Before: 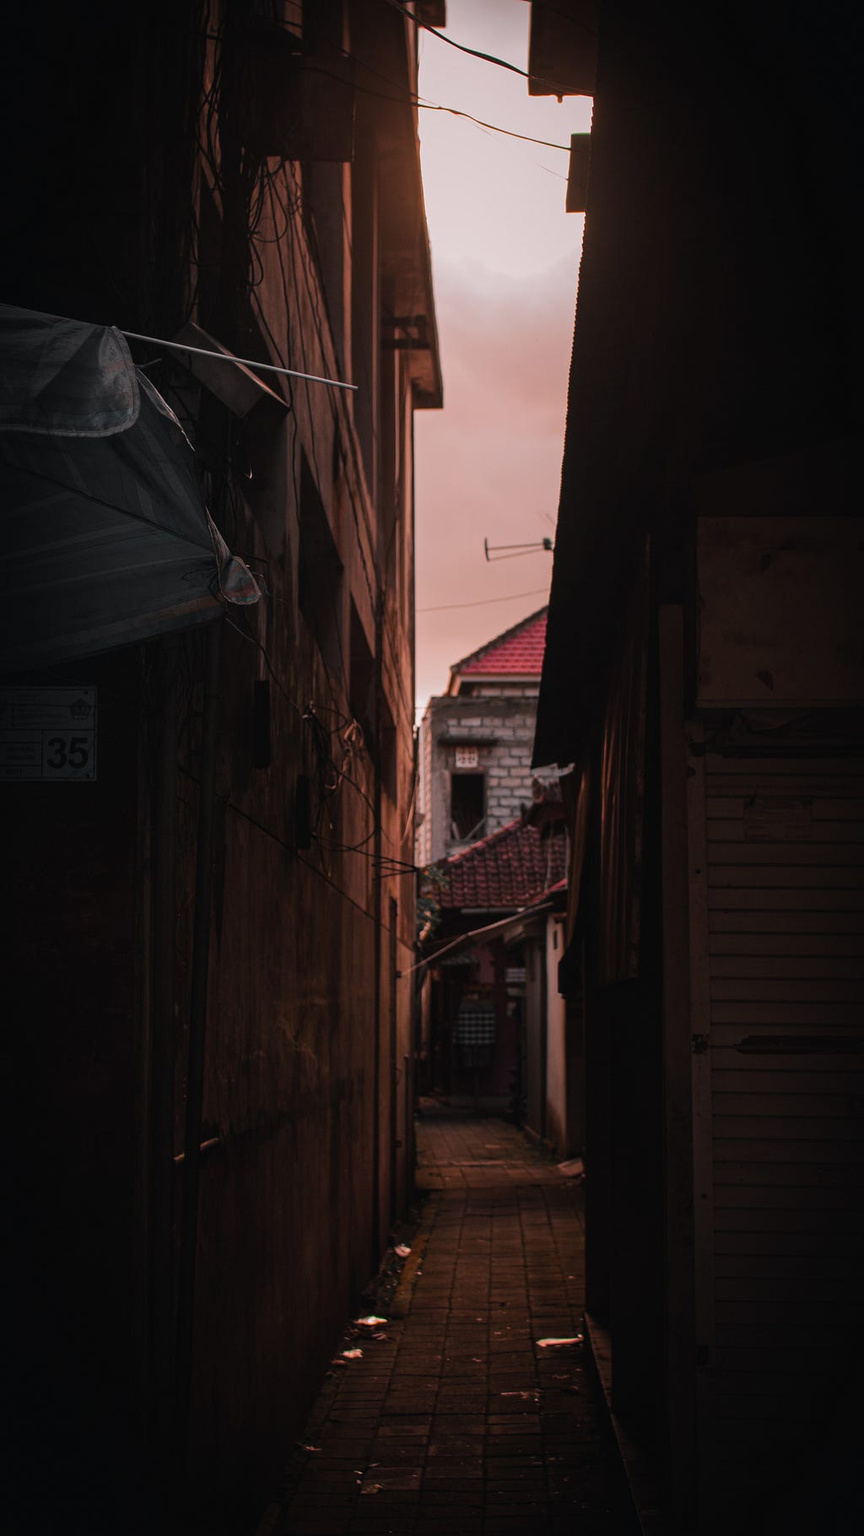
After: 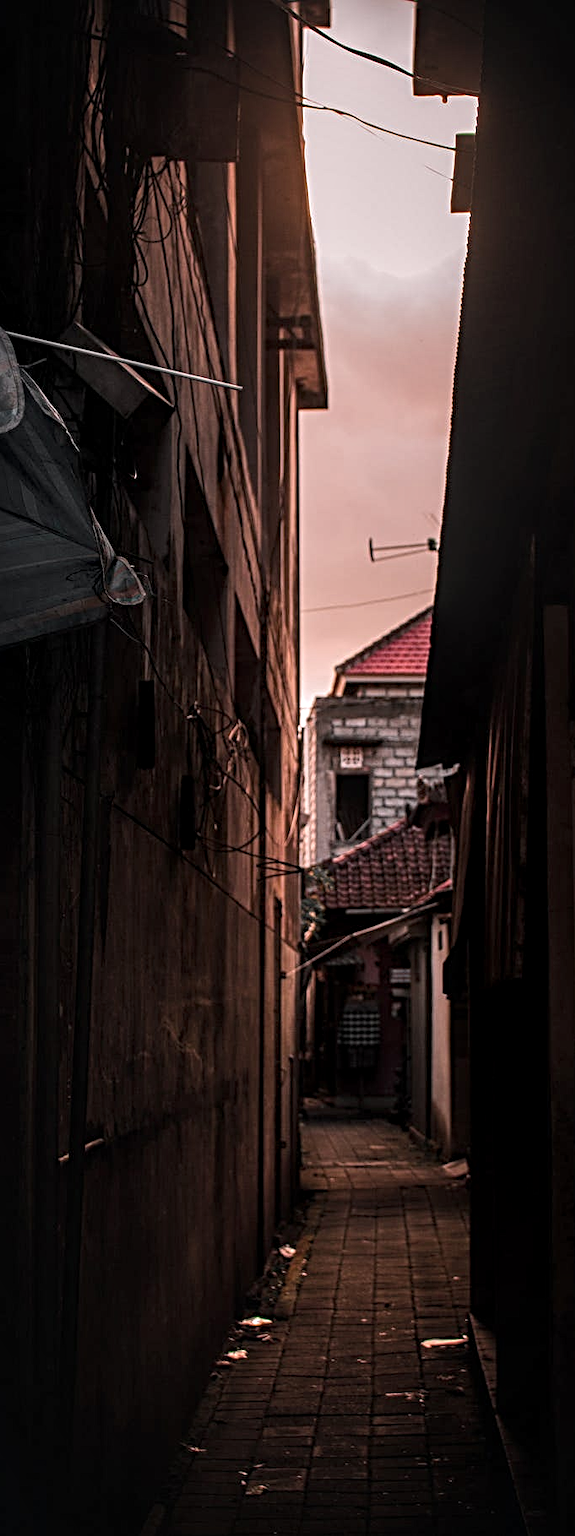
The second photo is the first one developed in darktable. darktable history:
crop and rotate: left 13.454%, right 19.926%
sharpen: radius 3.959
local contrast: detail 160%
